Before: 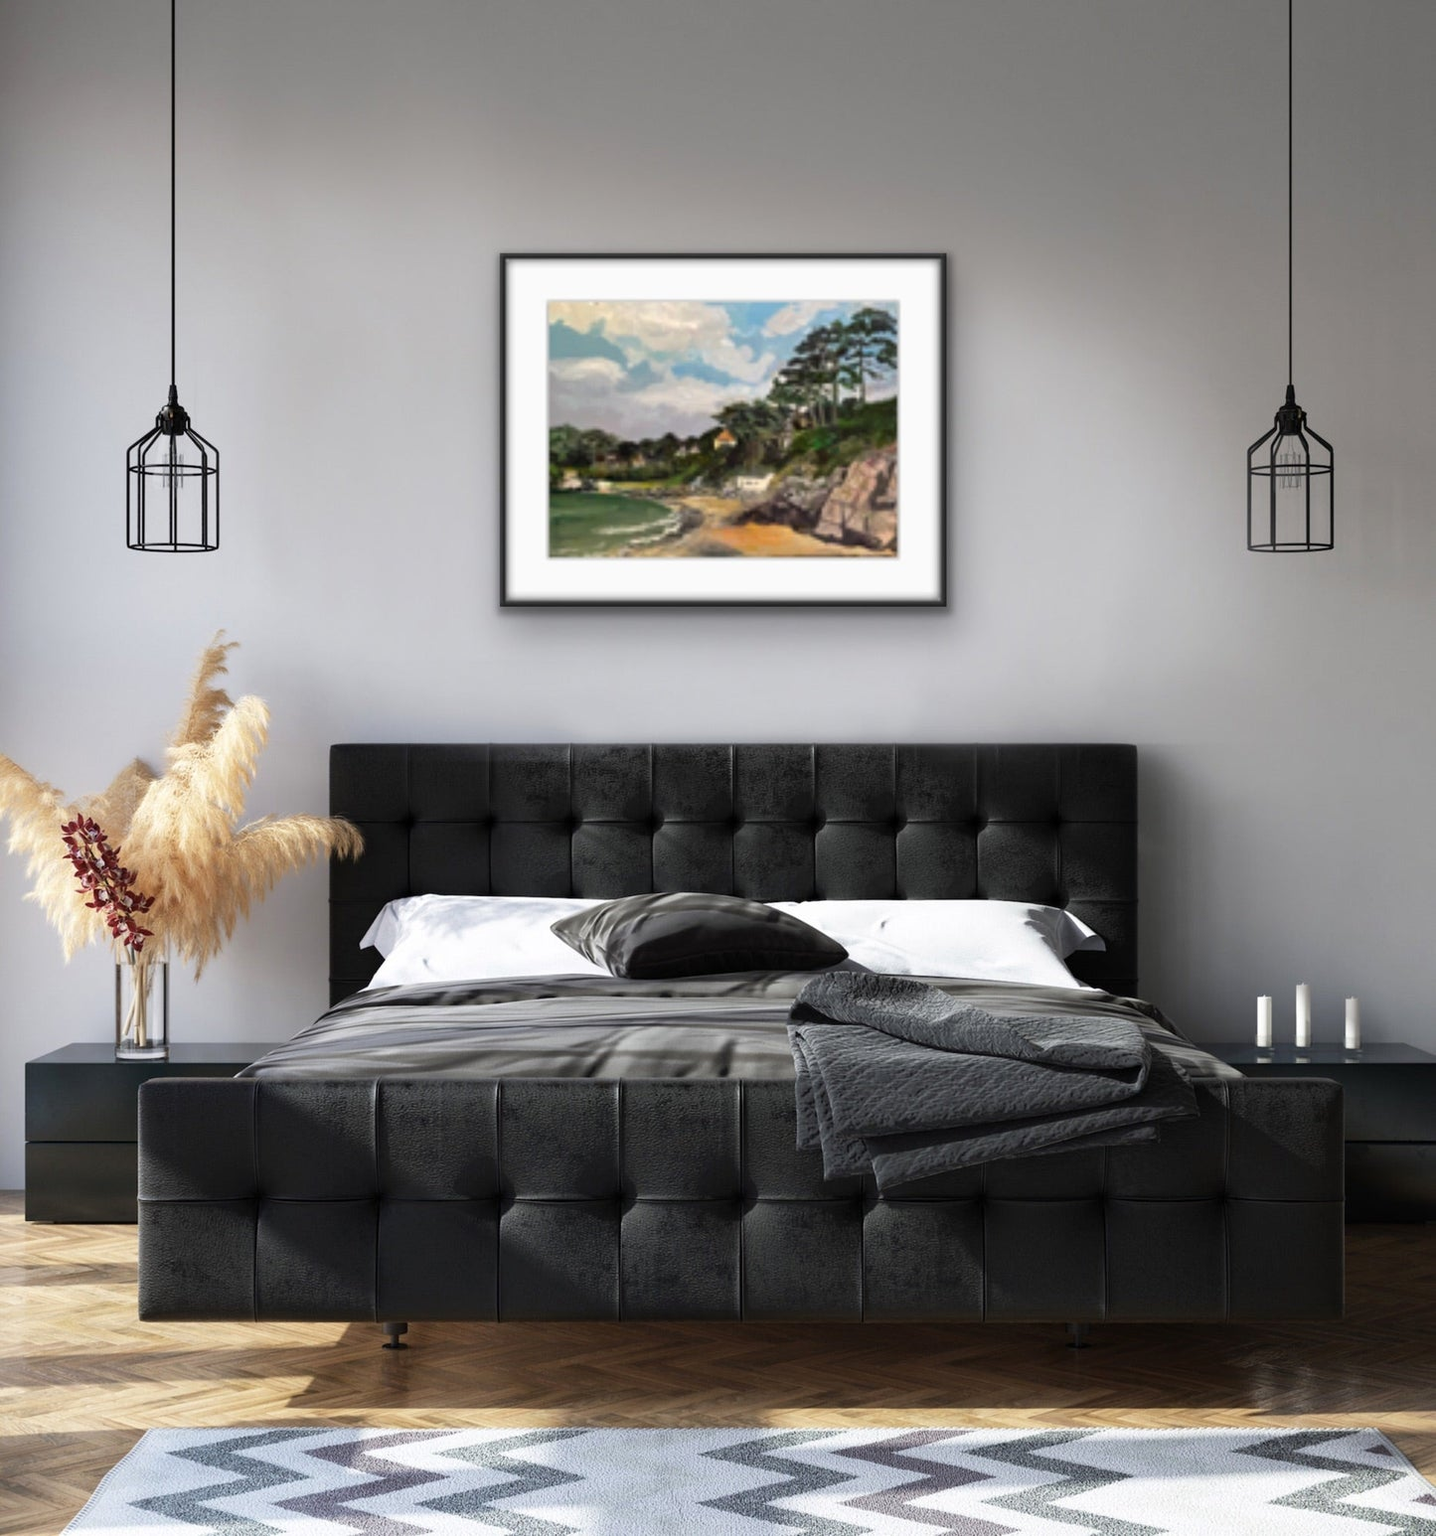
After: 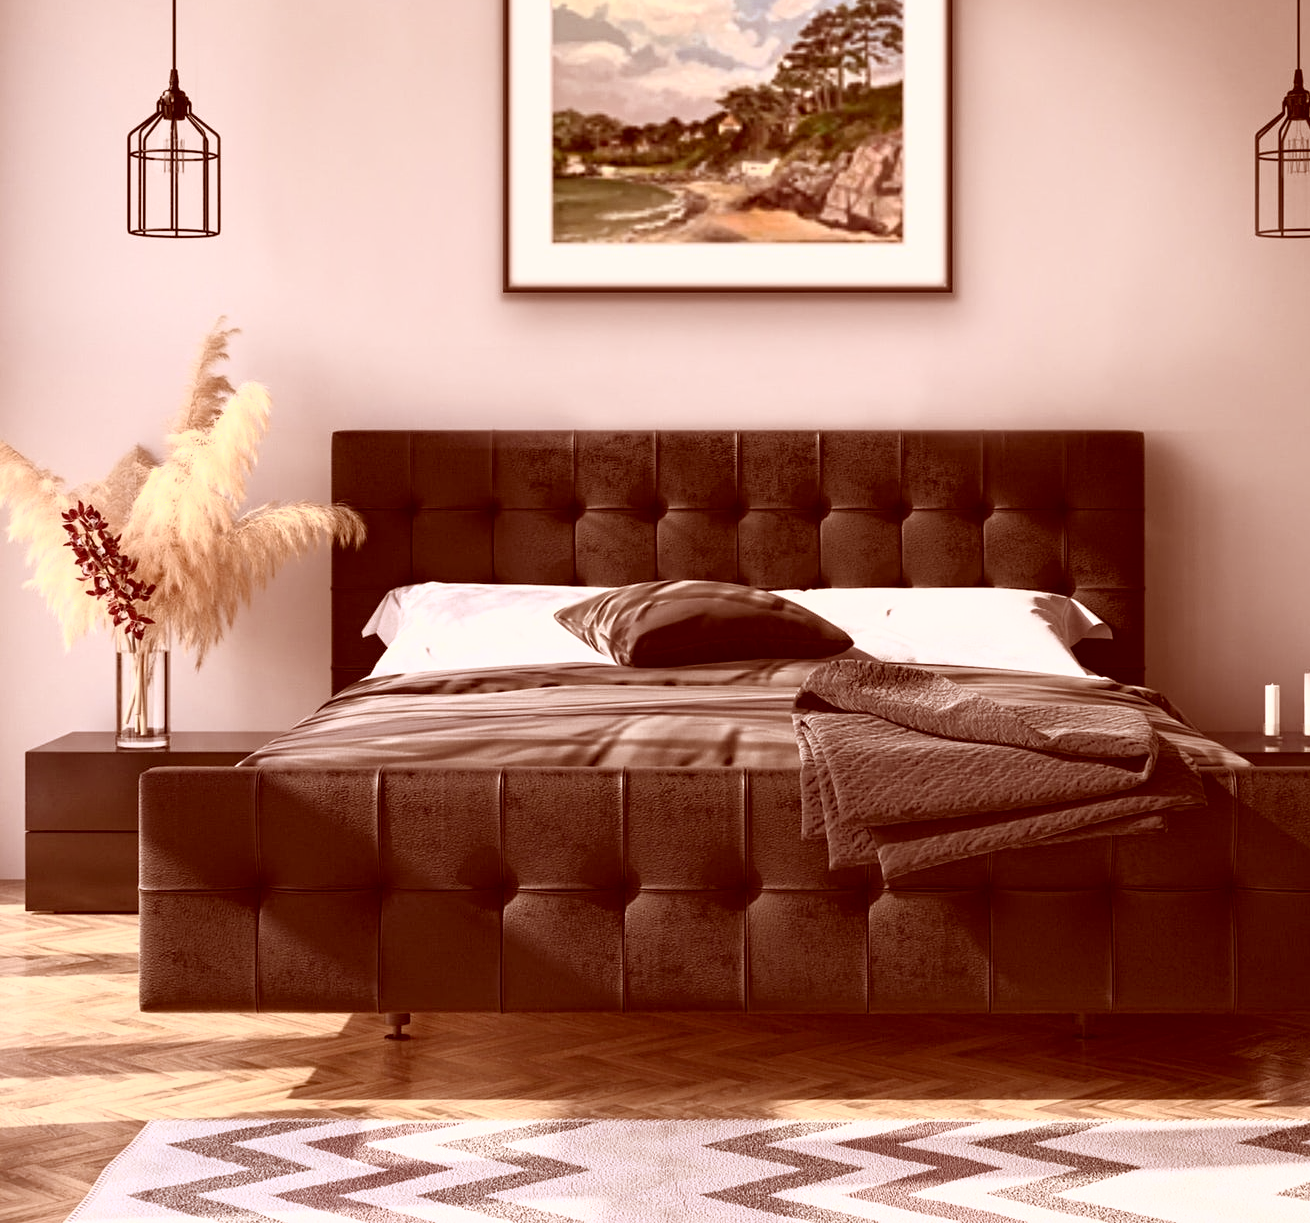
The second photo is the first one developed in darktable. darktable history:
contrast brightness saturation: contrast 0.382, brightness 0.537
color correction: highlights a* 9.38, highlights b* 9.02, shadows a* 39.59, shadows b* 39.76, saturation 0.824
shadows and highlights: shadows 0.062, highlights 39.49, highlights color adjustment 0.134%
crop: top 20.61%, right 9.329%, bottom 0.23%
contrast equalizer: octaves 7, y [[0.502, 0.505, 0.512, 0.529, 0.564, 0.588], [0.5 ×6], [0.502, 0.505, 0.512, 0.529, 0.564, 0.588], [0, 0.001, 0.001, 0.004, 0.008, 0.011], [0, 0.001, 0.001, 0.004, 0.008, 0.011]]
base curve: curves: ch0 [(0, 0) (0.826, 0.587) (1, 1)], preserve colors none
